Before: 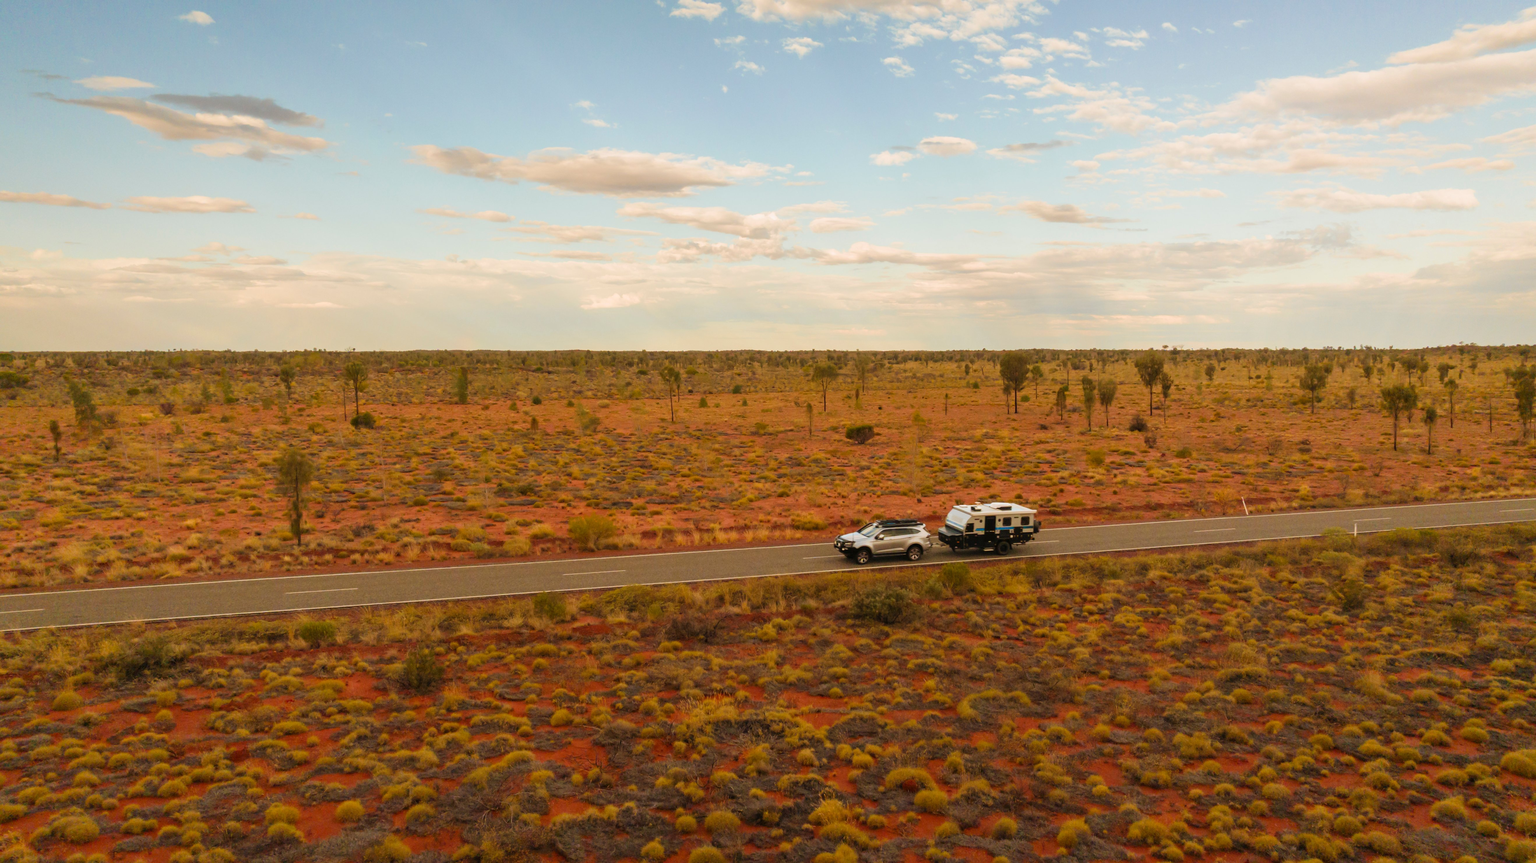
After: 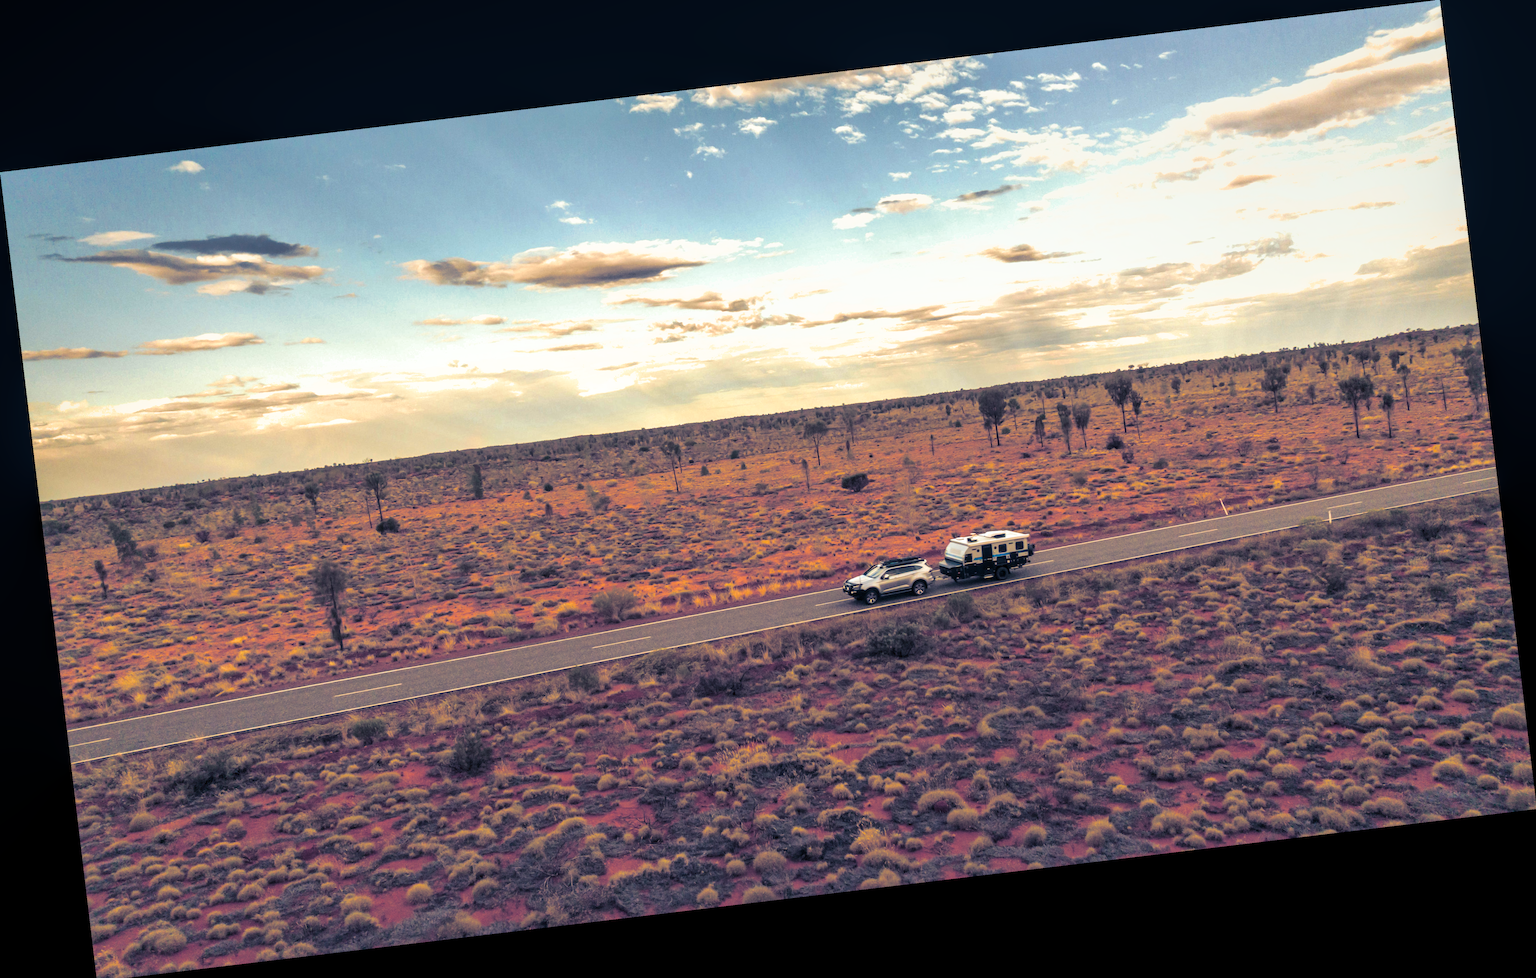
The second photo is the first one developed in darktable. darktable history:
split-toning: shadows › hue 226.8°, shadows › saturation 0.84
exposure: black level correction 0, exposure 0.5 EV, compensate highlight preservation false
rotate and perspective: rotation -6.83°, automatic cropping off
shadows and highlights: shadows 40, highlights -60
crop: top 0.05%, bottom 0.098%
local contrast: on, module defaults
